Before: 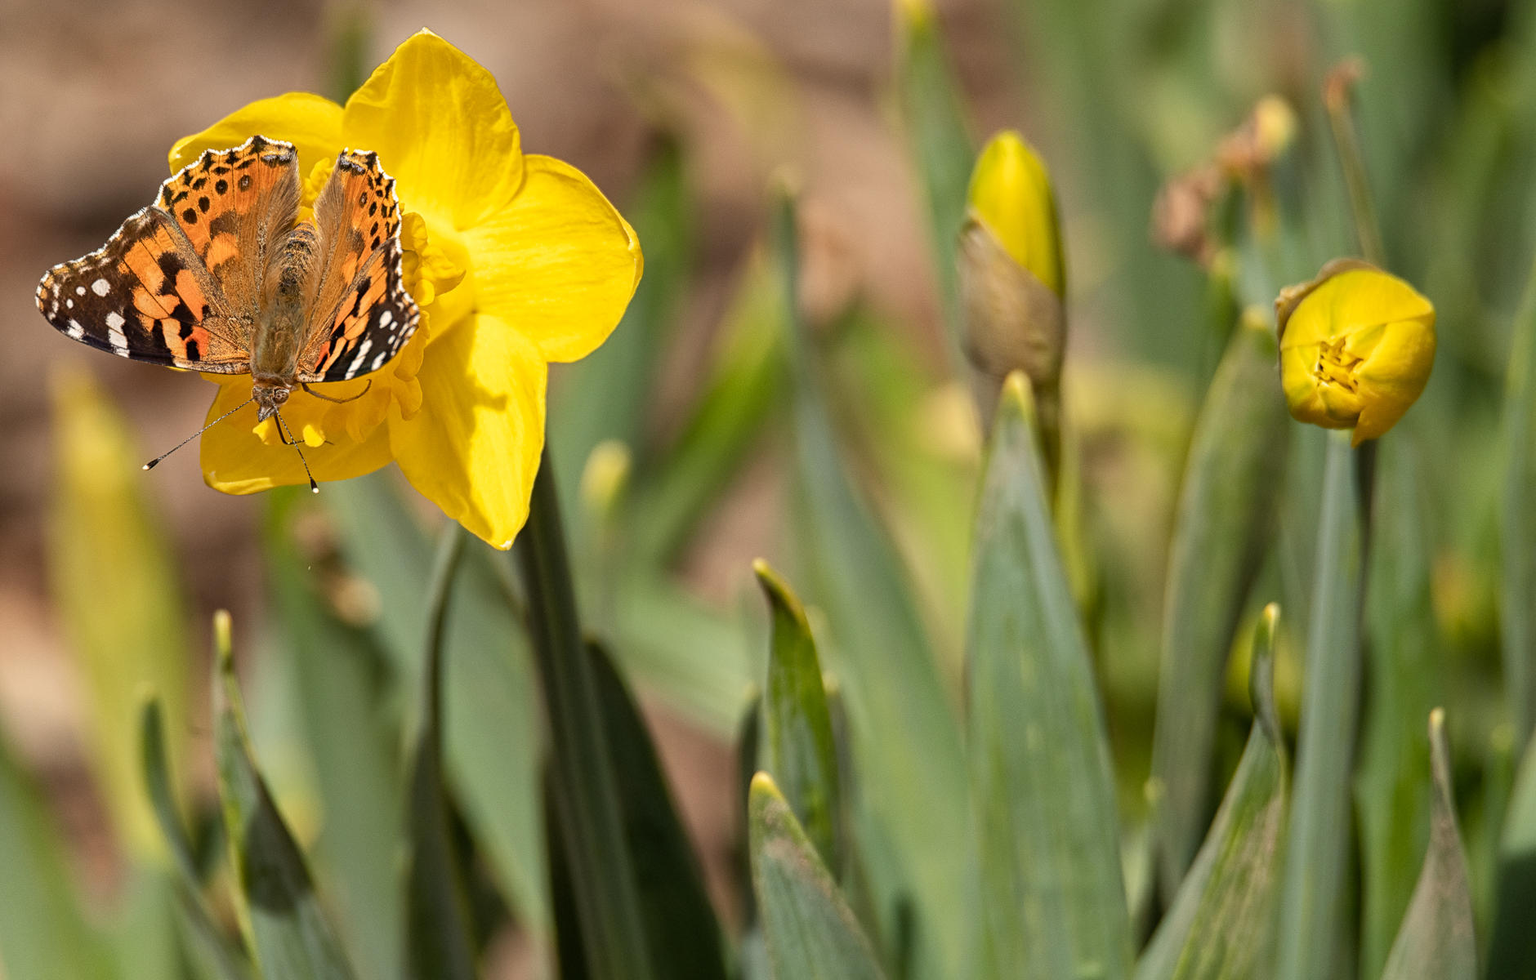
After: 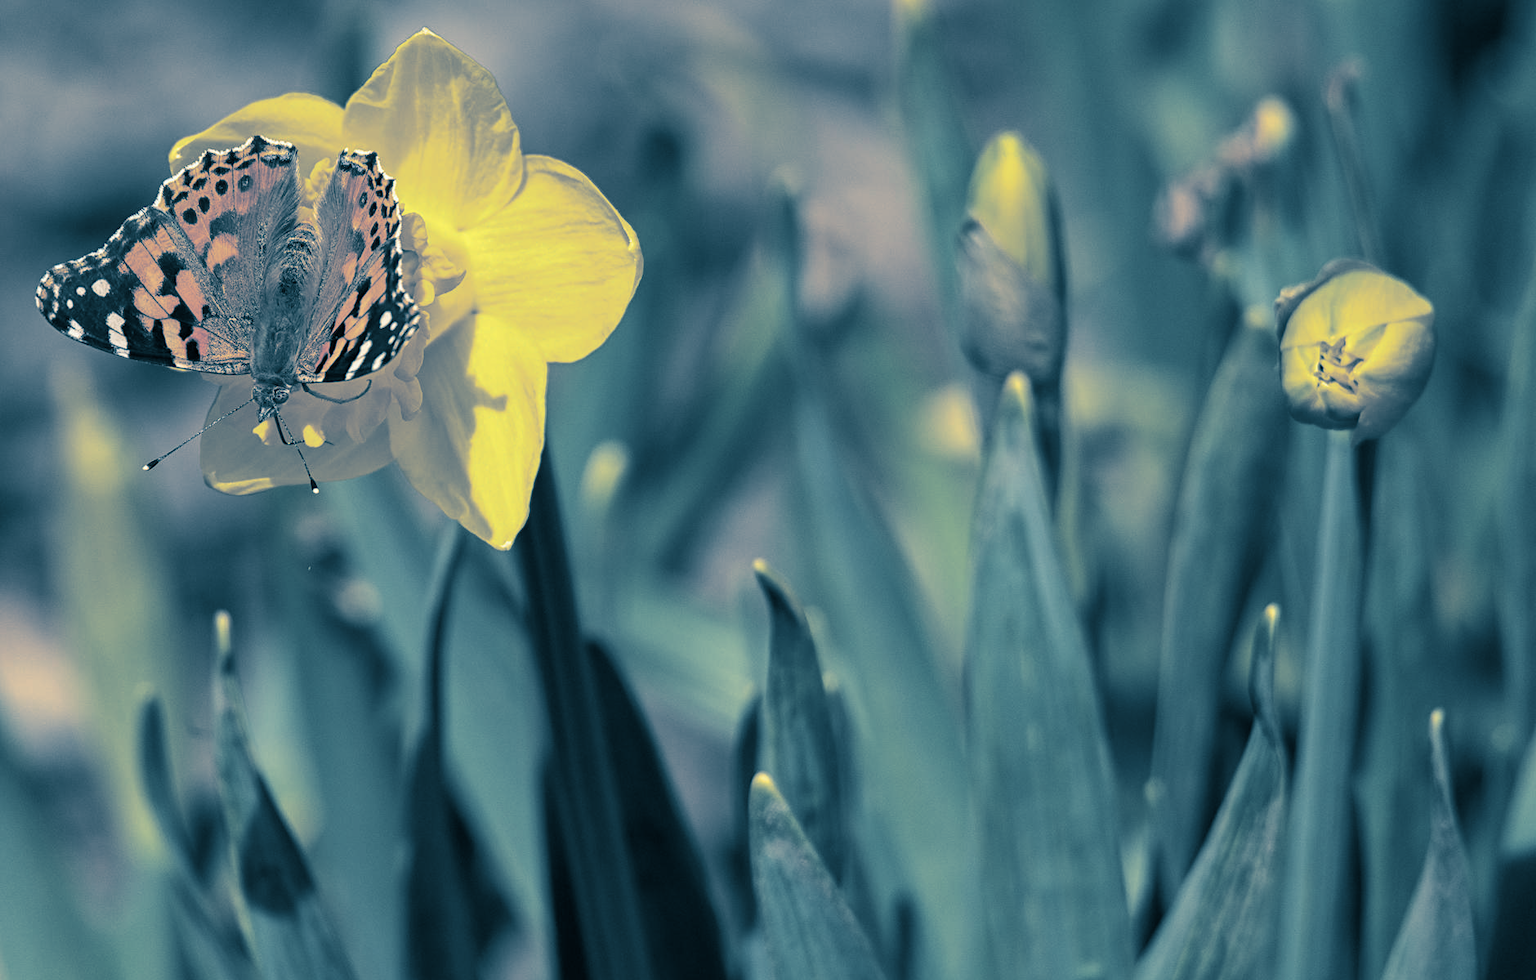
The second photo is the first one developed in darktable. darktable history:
white balance: red 0.978, blue 0.999
split-toning: shadows › hue 212.4°, balance -70
